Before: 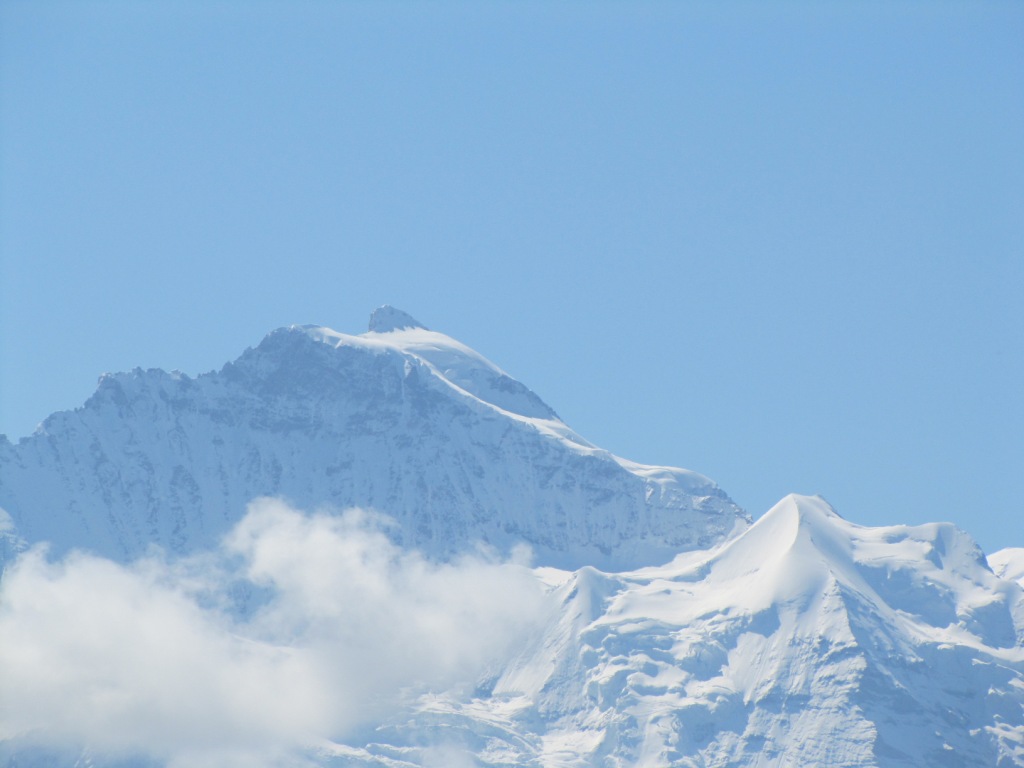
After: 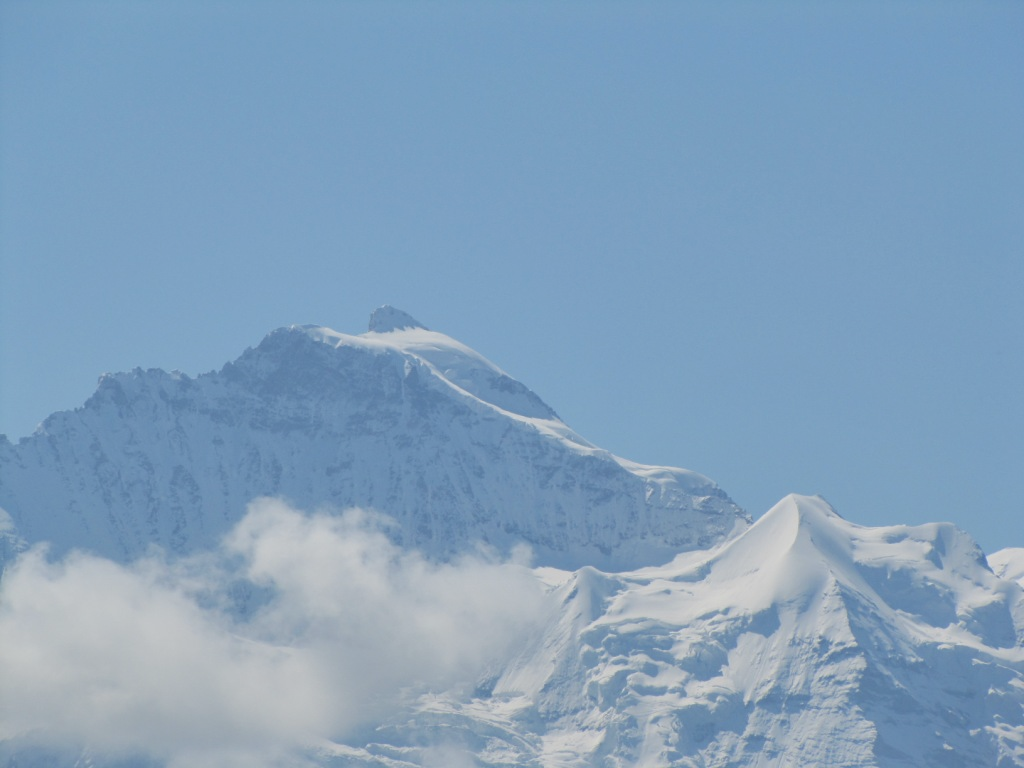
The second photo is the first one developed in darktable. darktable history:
shadows and highlights: soften with gaussian
color balance: contrast -15%
color correction: highlights a* -0.137, highlights b* 0.137
exposure: compensate exposure bias true, compensate highlight preservation false
